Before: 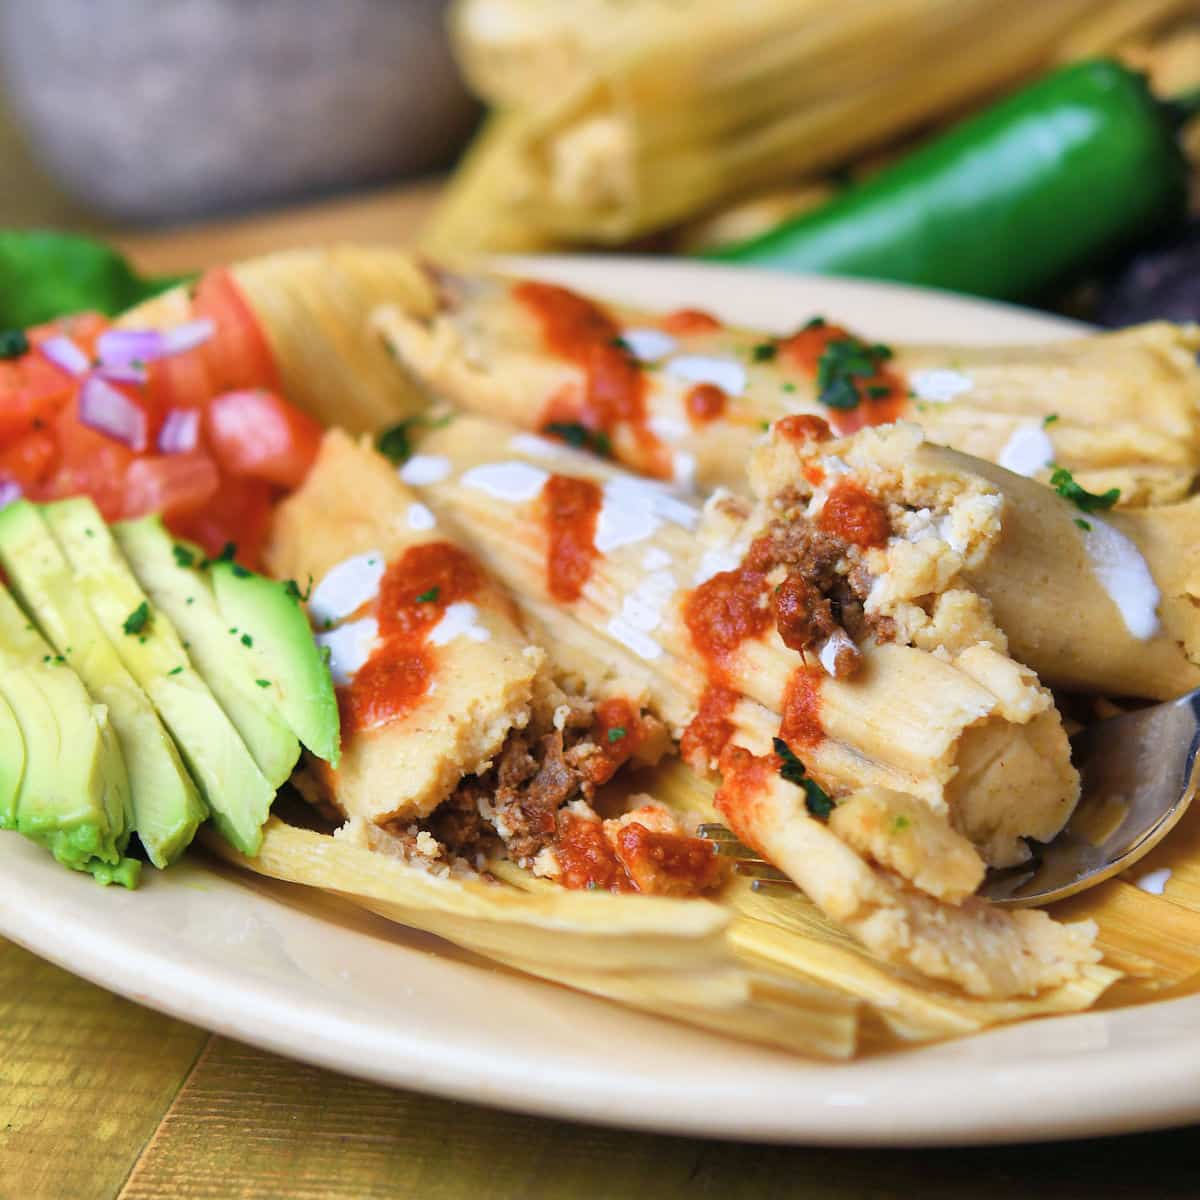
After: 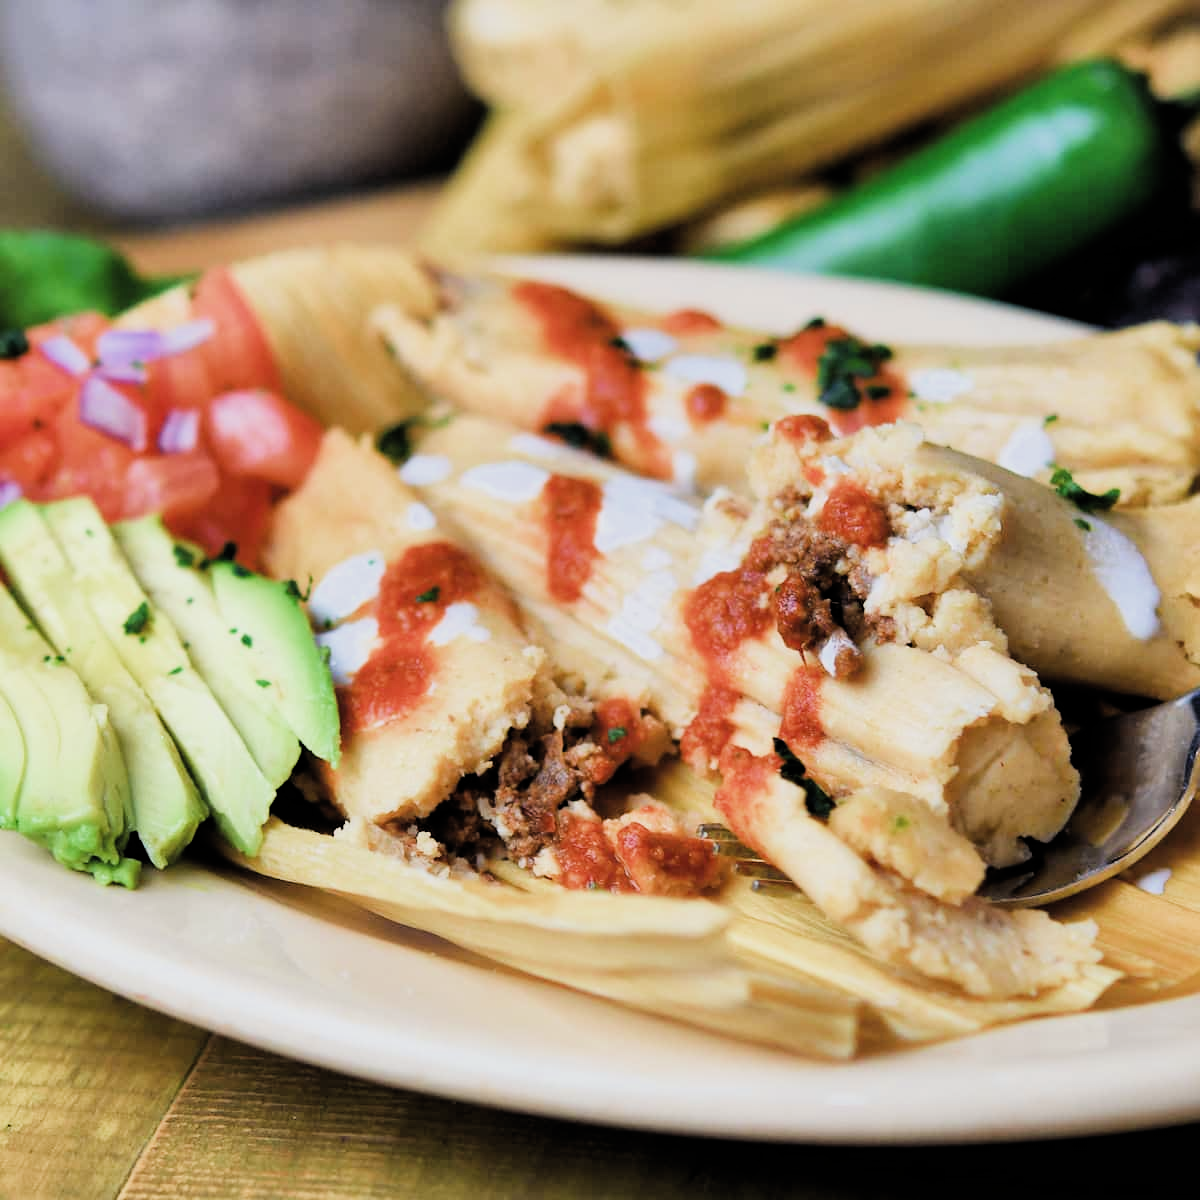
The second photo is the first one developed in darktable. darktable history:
filmic rgb: black relative exposure -5 EV, white relative exposure 3.99 EV, hardness 2.9, contrast 1.395, add noise in highlights 0.001, color science v3 (2019), use custom middle-gray values true, contrast in highlights soft
